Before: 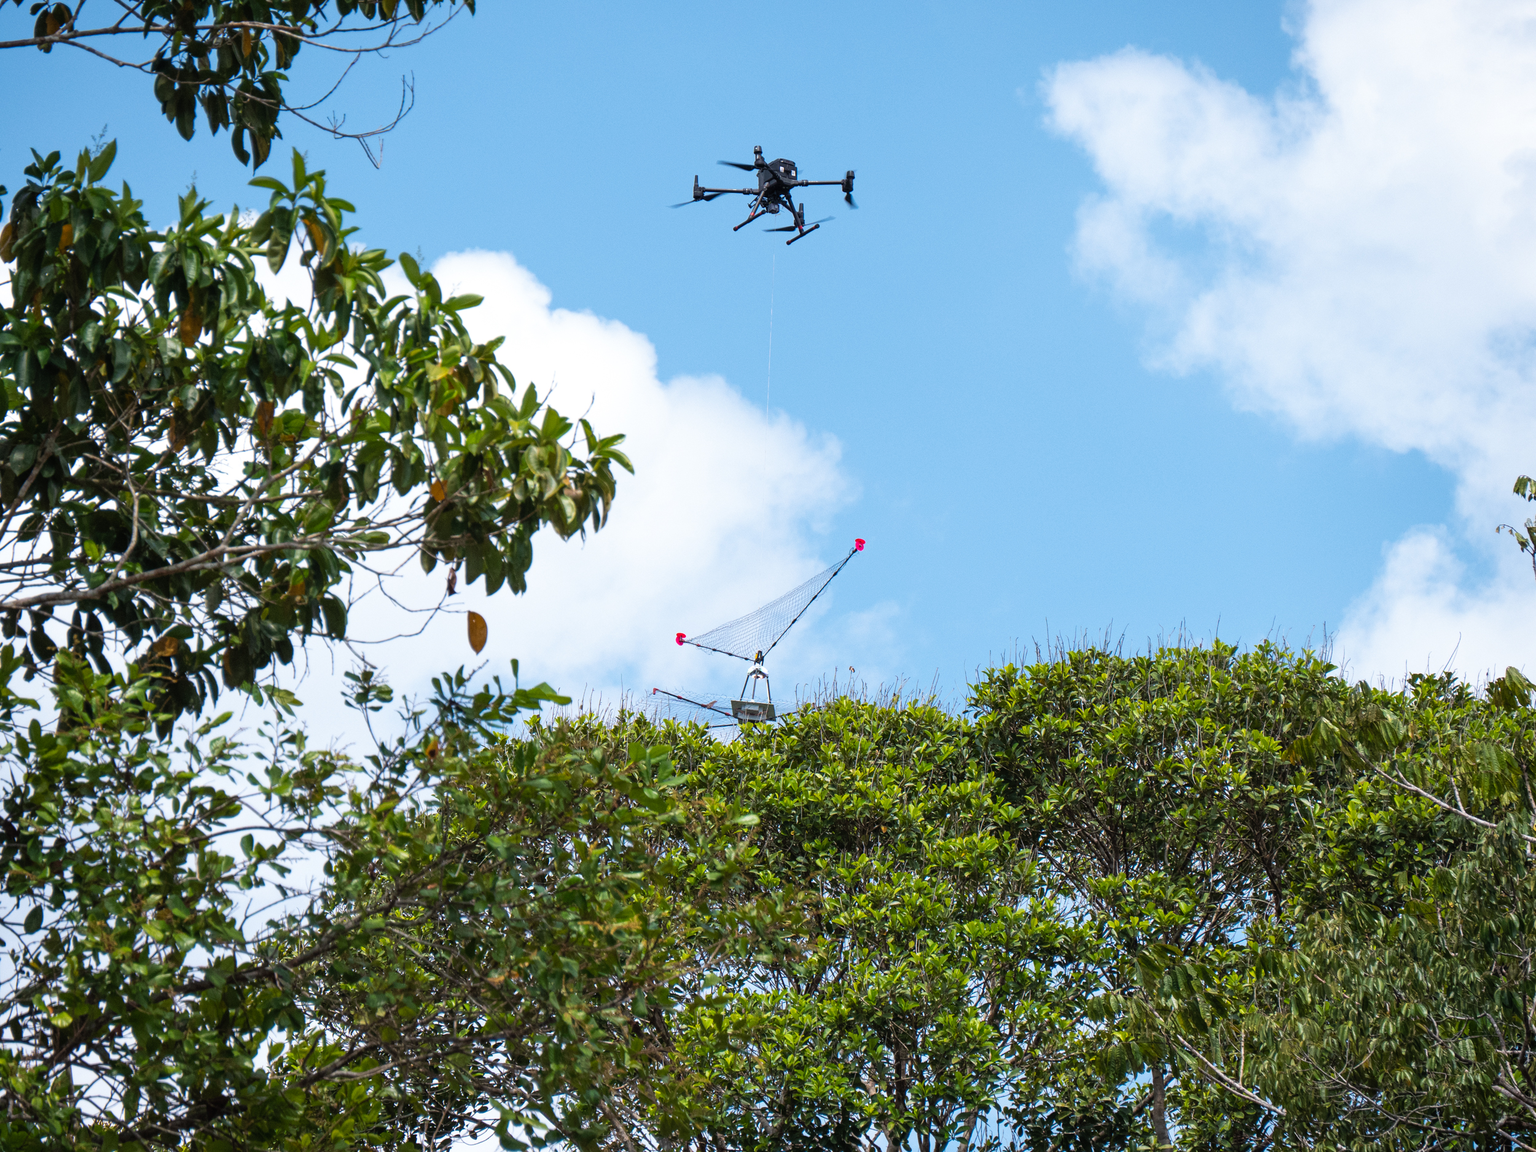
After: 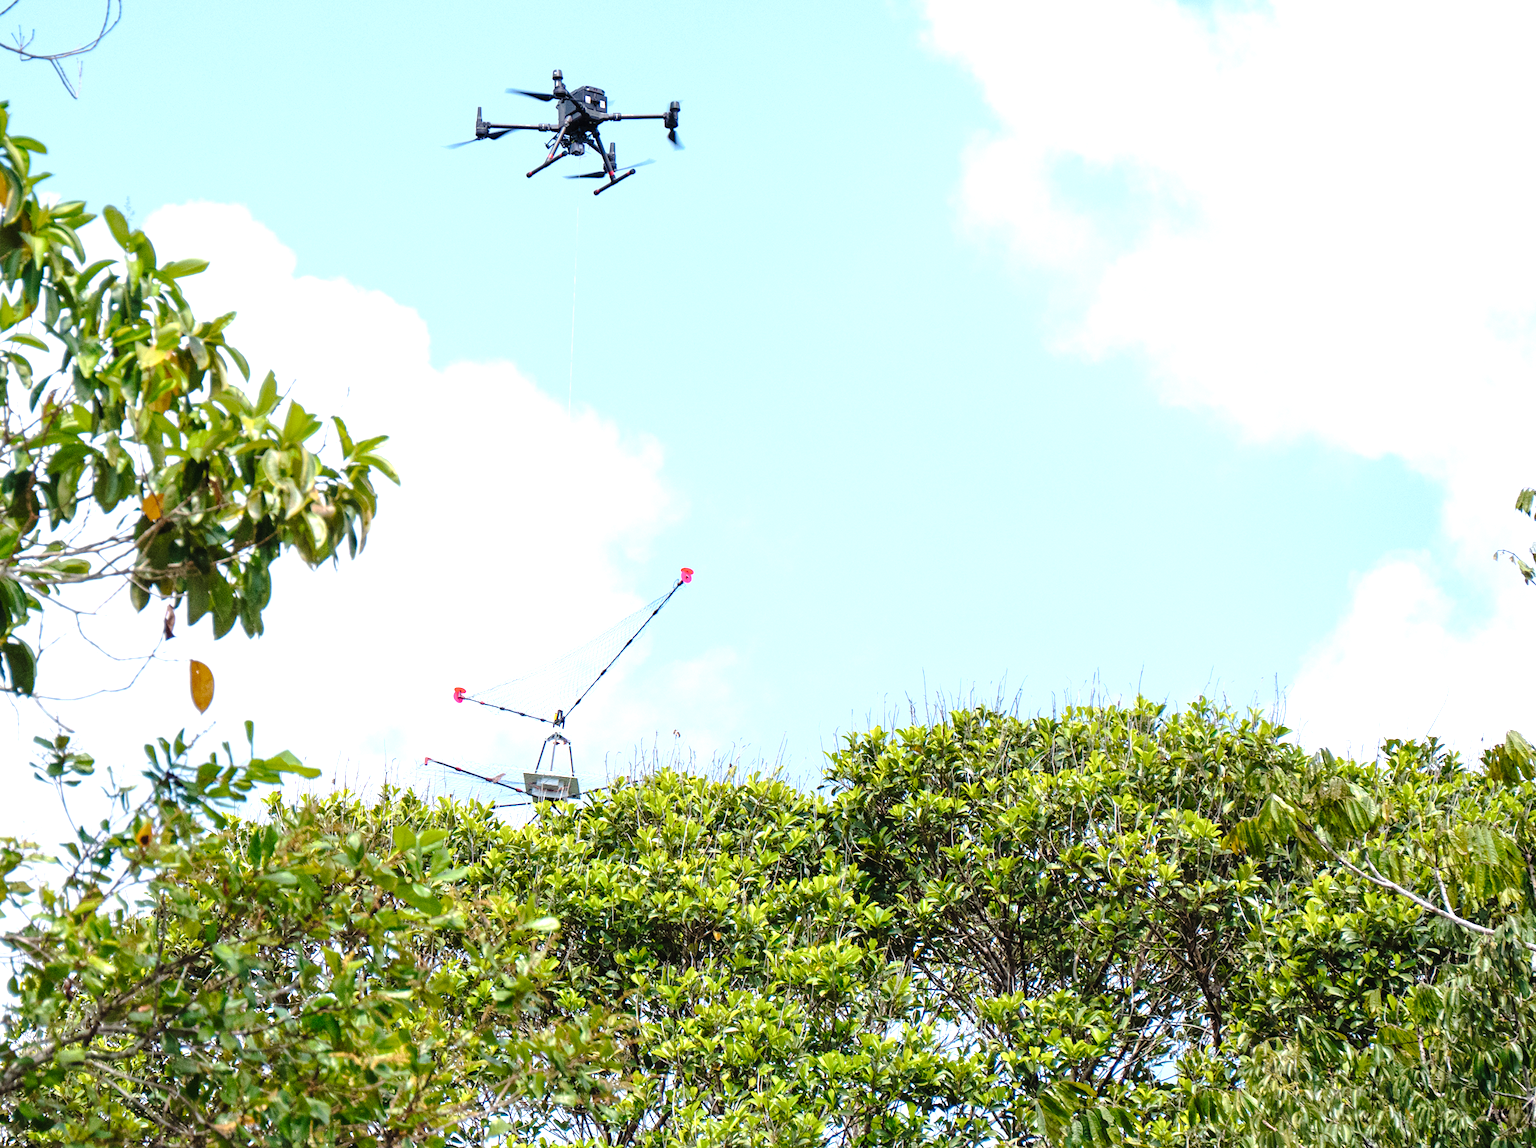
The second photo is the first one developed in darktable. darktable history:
exposure: exposure 0.95 EV, compensate highlight preservation false
tone curve: curves: ch0 [(0, 0) (0.003, 0.002) (0.011, 0.008) (0.025, 0.016) (0.044, 0.026) (0.069, 0.04) (0.1, 0.061) (0.136, 0.104) (0.177, 0.15) (0.224, 0.22) (0.277, 0.307) (0.335, 0.399) (0.399, 0.492) (0.468, 0.575) (0.543, 0.638) (0.623, 0.701) (0.709, 0.778) (0.801, 0.85) (0.898, 0.934) (1, 1)], preserve colors none
crop and rotate: left 20.74%, top 7.912%, right 0.375%, bottom 13.378%
